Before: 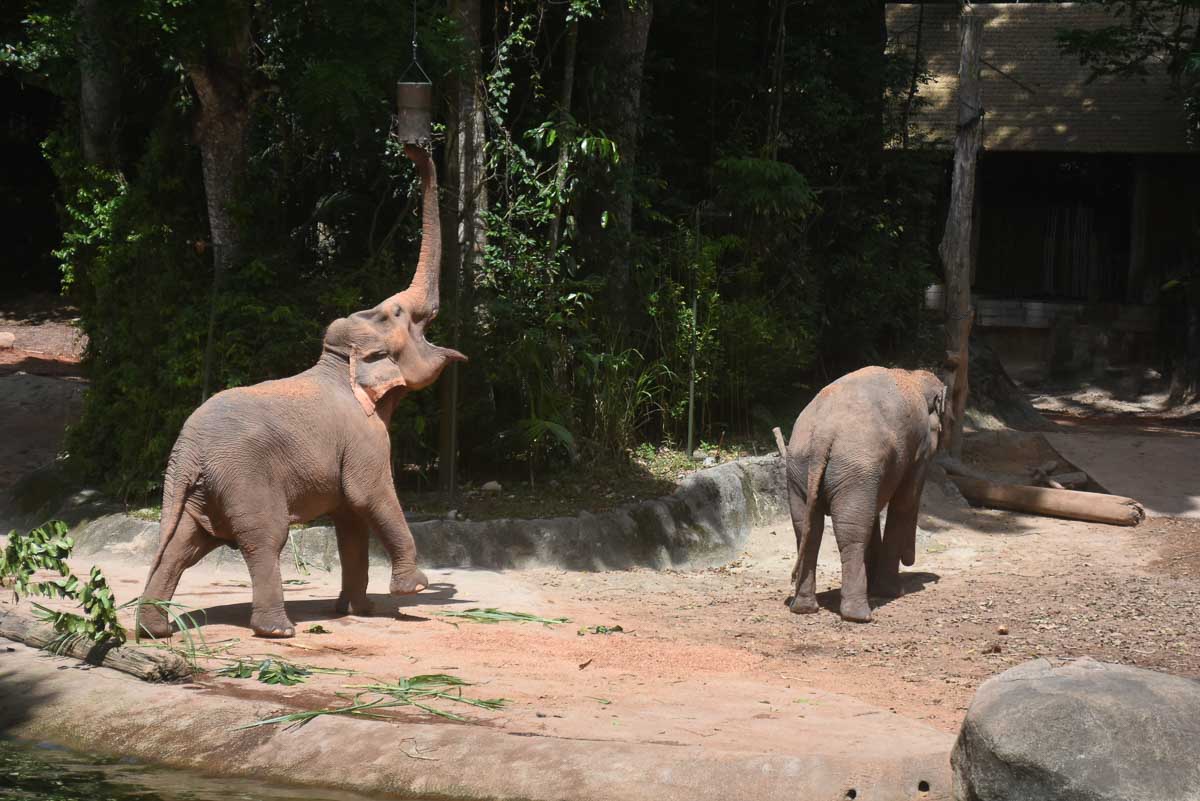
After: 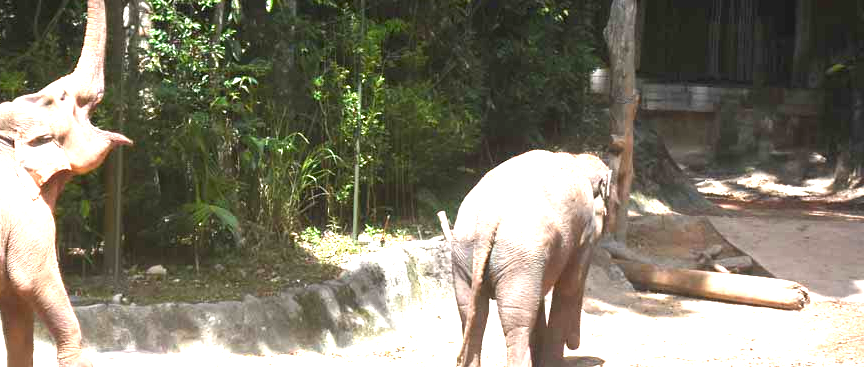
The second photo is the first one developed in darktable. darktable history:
exposure: exposure 2.207 EV, compensate highlight preservation false
crop and rotate: left 27.938%, top 27.046%, bottom 27.046%
color balance rgb: global vibrance 10%
